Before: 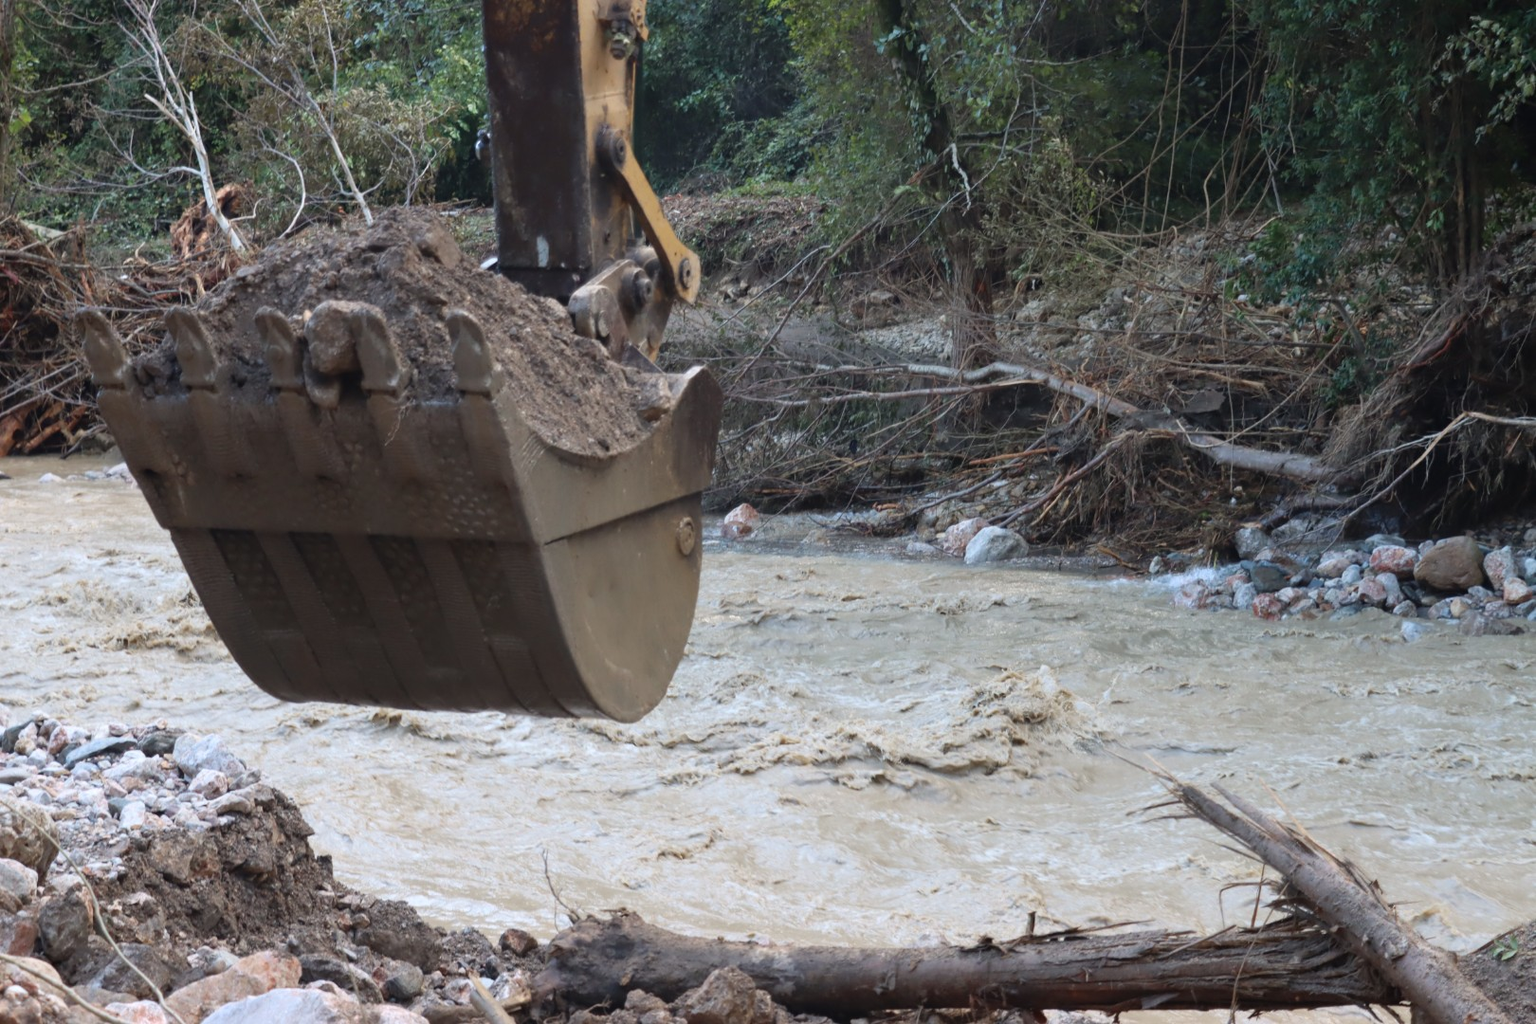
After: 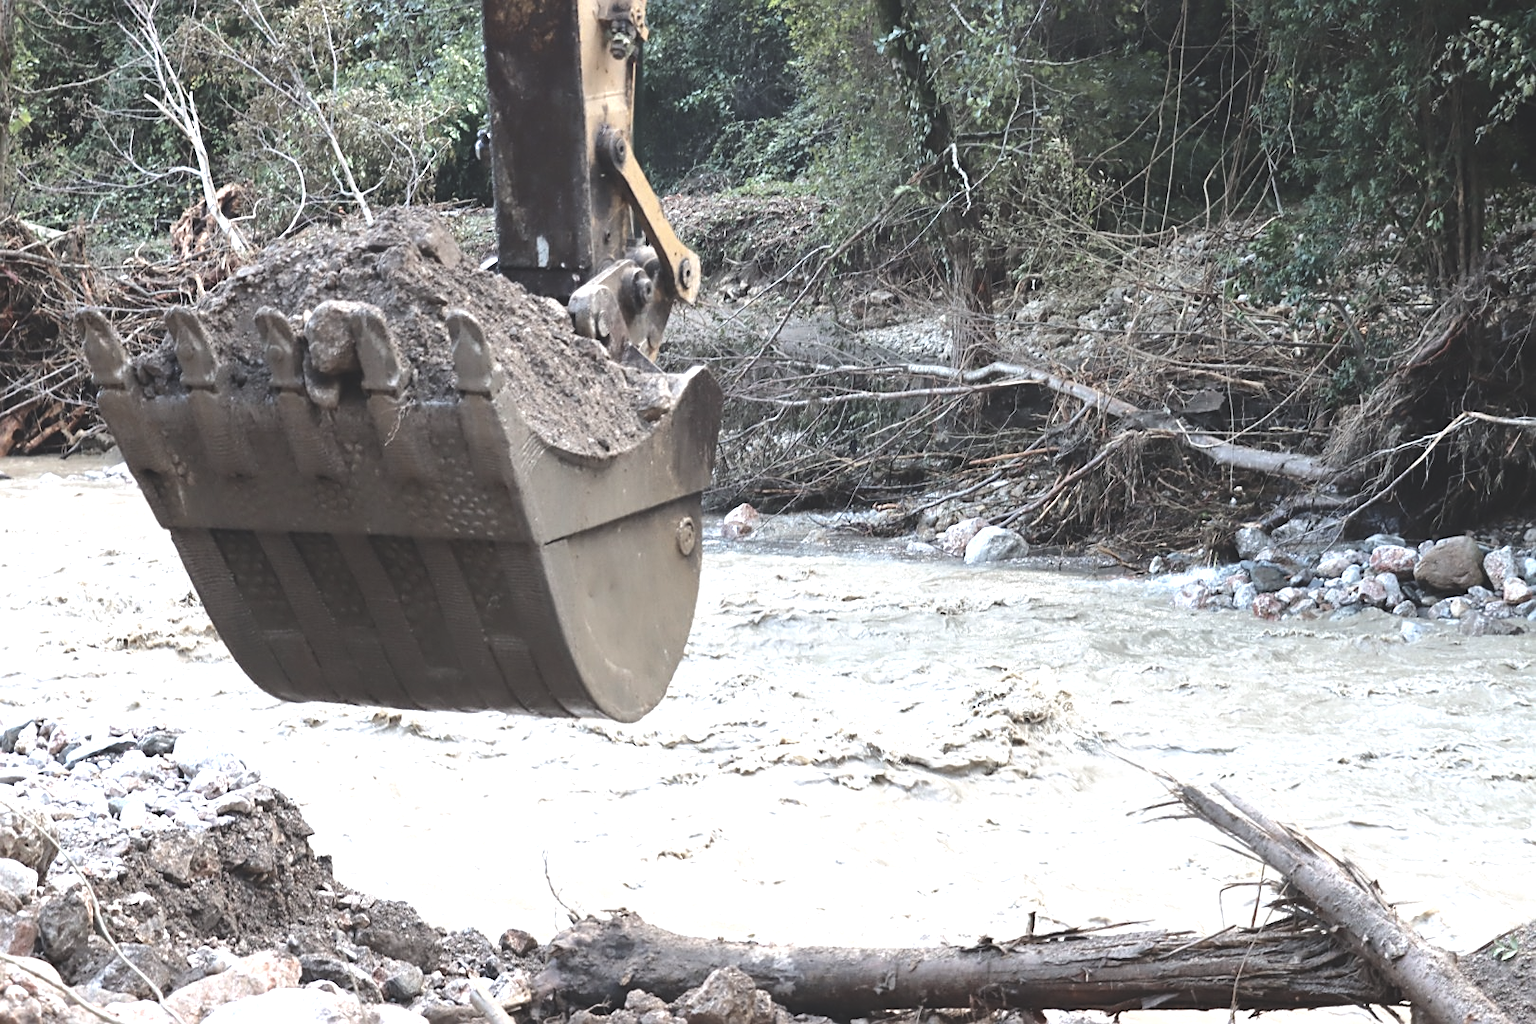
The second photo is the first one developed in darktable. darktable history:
white balance: red 0.988, blue 1.017
tone equalizer: -8 EV -0.417 EV, -7 EV -0.389 EV, -6 EV -0.333 EV, -5 EV -0.222 EV, -3 EV 0.222 EV, -2 EV 0.333 EV, -1 EV 0.389 EV, +0 EV 0.417 EV, edges refinement/feathering 500, mask exposure compensation -1.57 EV, preserve details no
contrast brightness saturation: contrast 0.1, saturation -0.36
sharpen: on, module defaults
exposure: black level correction 0, exposure 1.1 EV, compensate exposure bias true, compensate highlight preservation false
shadows and highlights: shadows 25, white point adjustment -3, highlights -30
color balance: lift [1.01, 1, 1, 1], gamma [1.097, 1, 1, 1], gain [0.85, 1, 1, 1]
